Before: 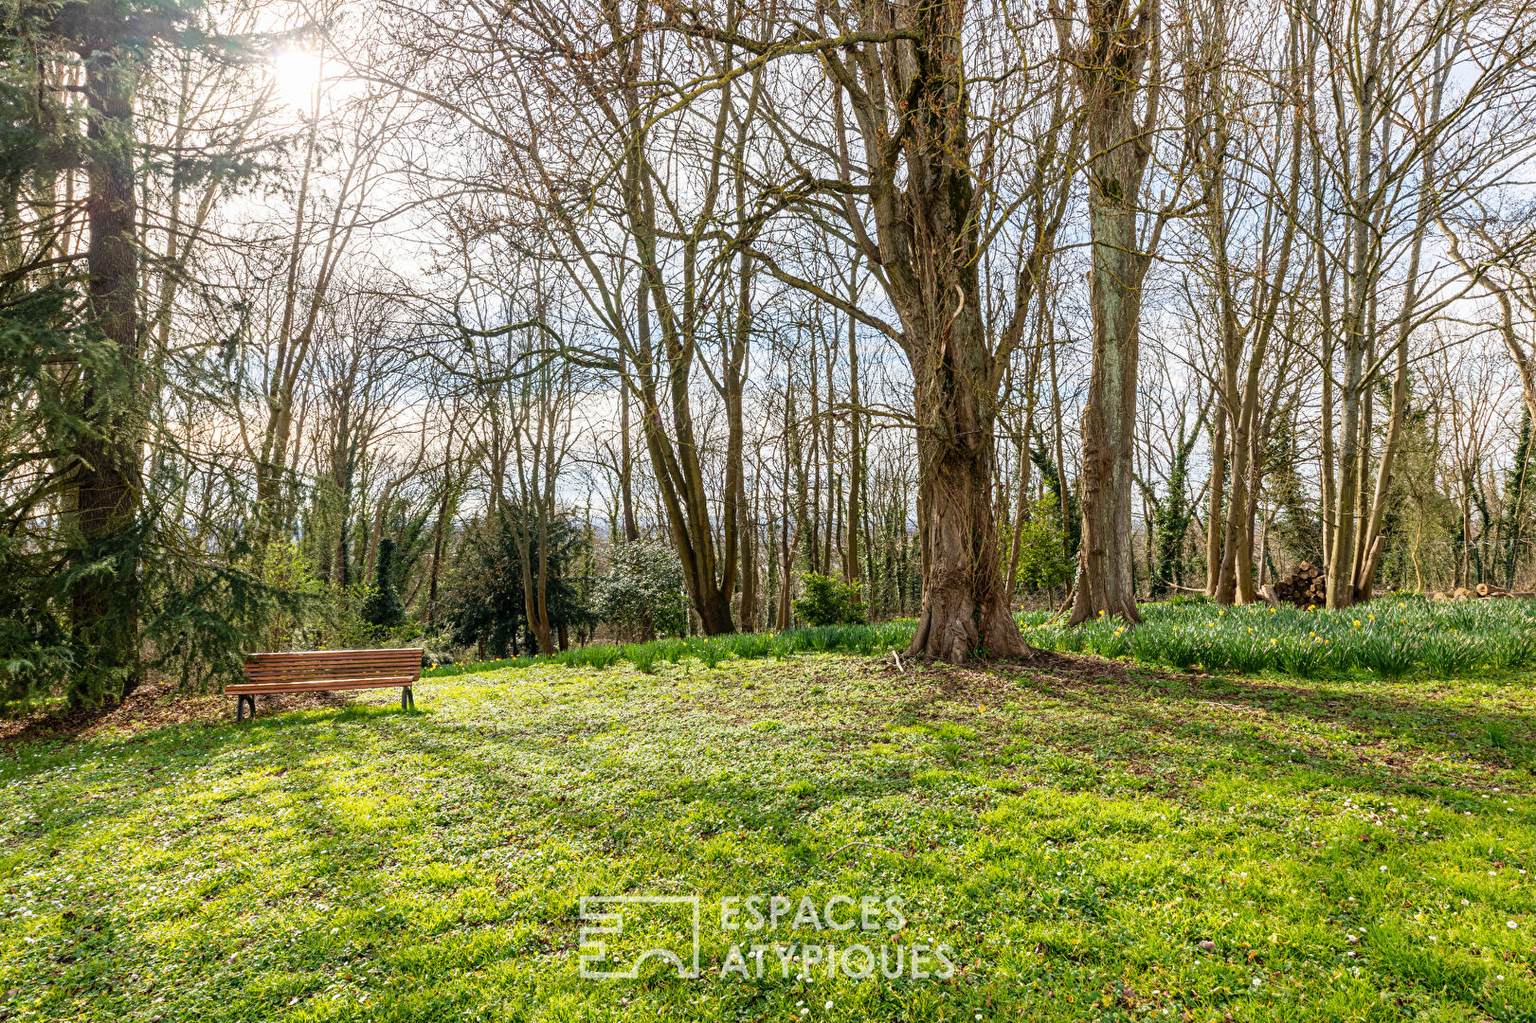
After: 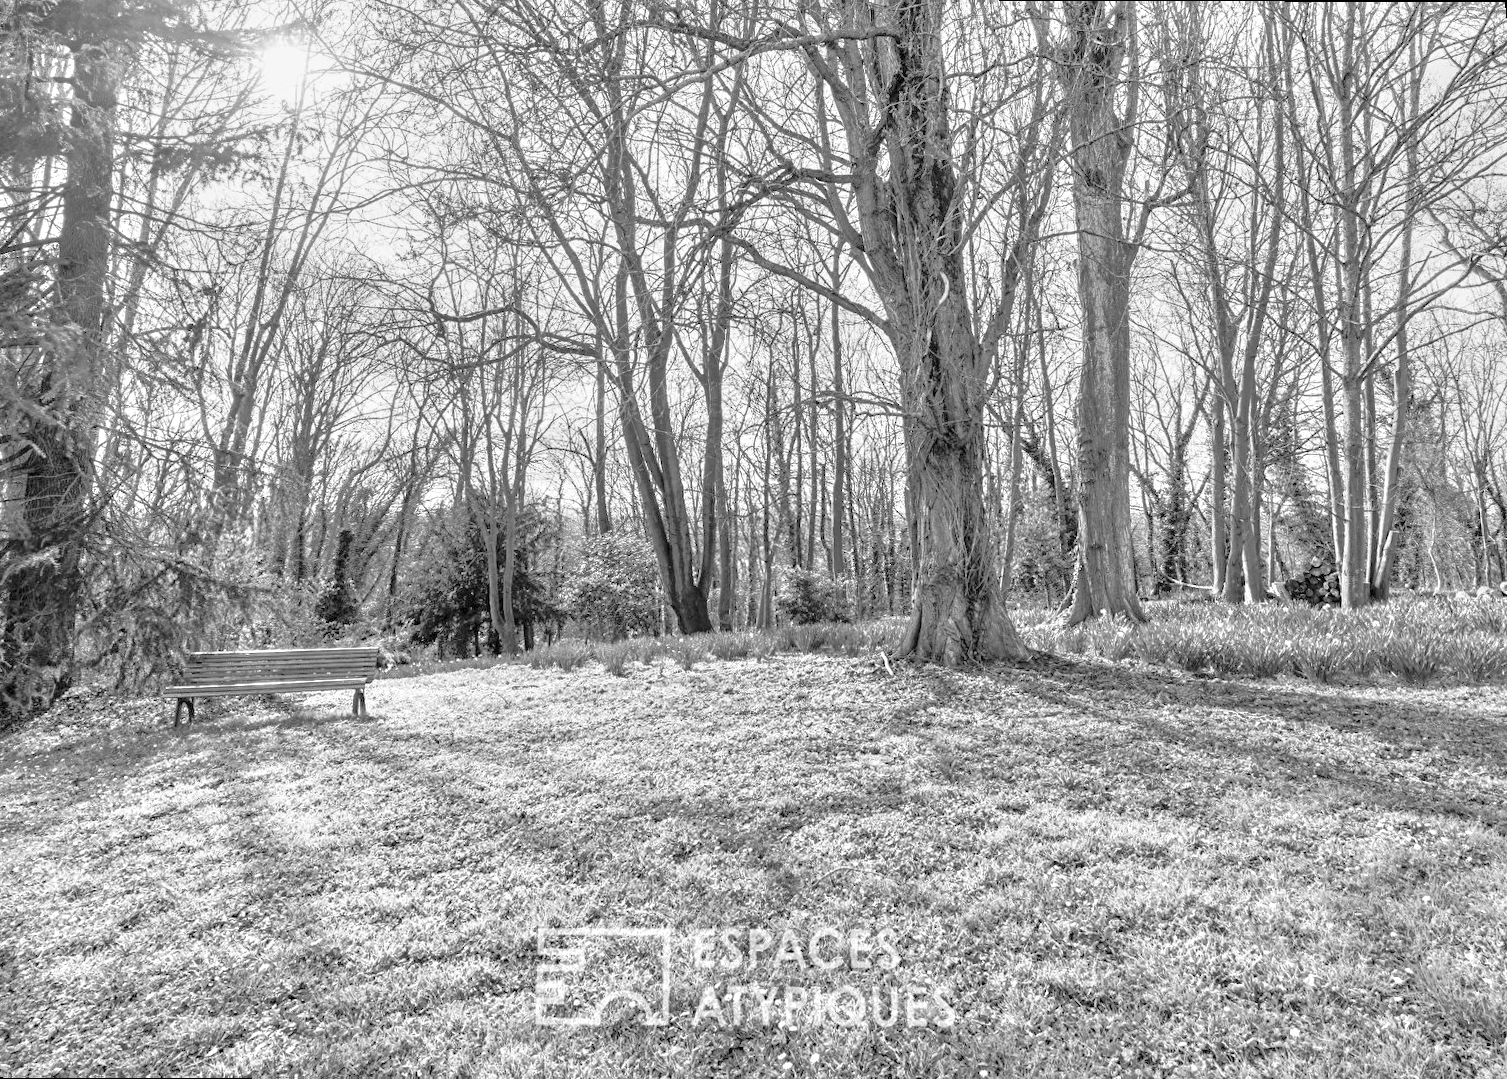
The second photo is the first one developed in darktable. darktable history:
rotate and perspective: rotation 0.215°, lens shift (vertical) -0.139, crop left 0.069, crop right 0.939, crop top 0.002, crop bottom 0.996
monochrome: a 32, b 64, size 2.3
tone equalizer: -8 EV 2 EV, -7 EV 2 EV, -6 EV 2 EV, -5 EV 2 EV, -4 EV 2 EV, -3 EV 1.5 EV, -2 EV 1 EV, -1 EV 0.5 EV
